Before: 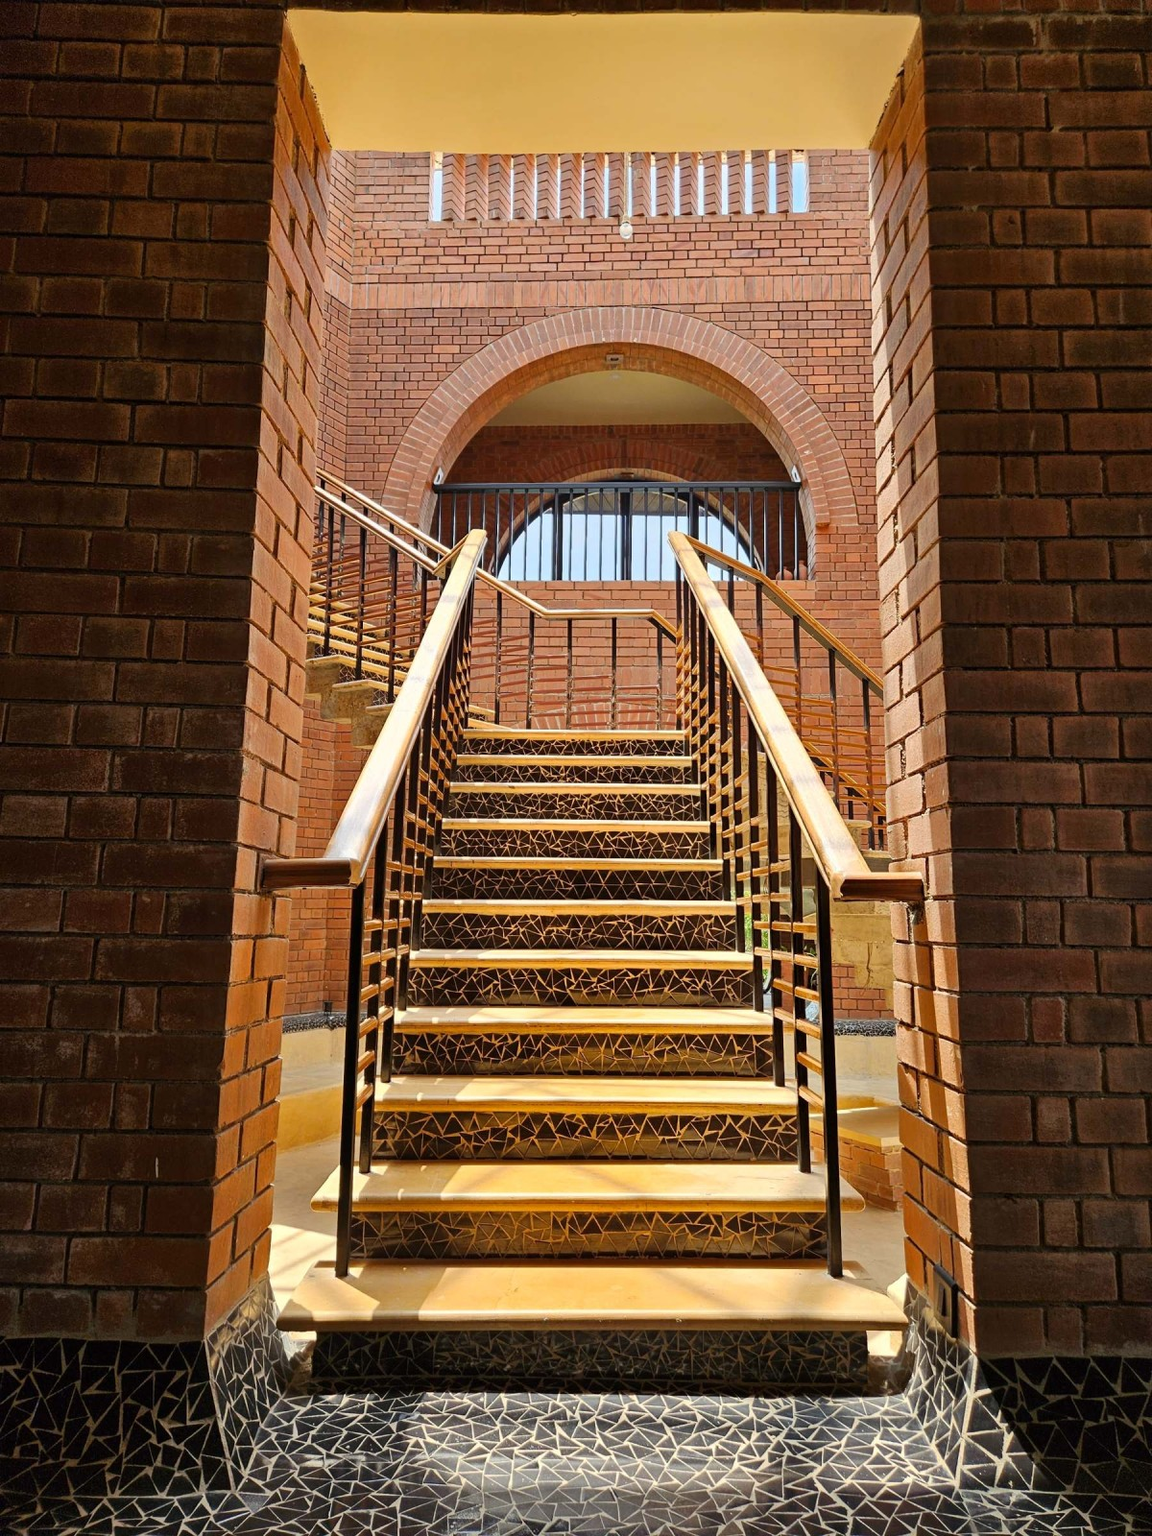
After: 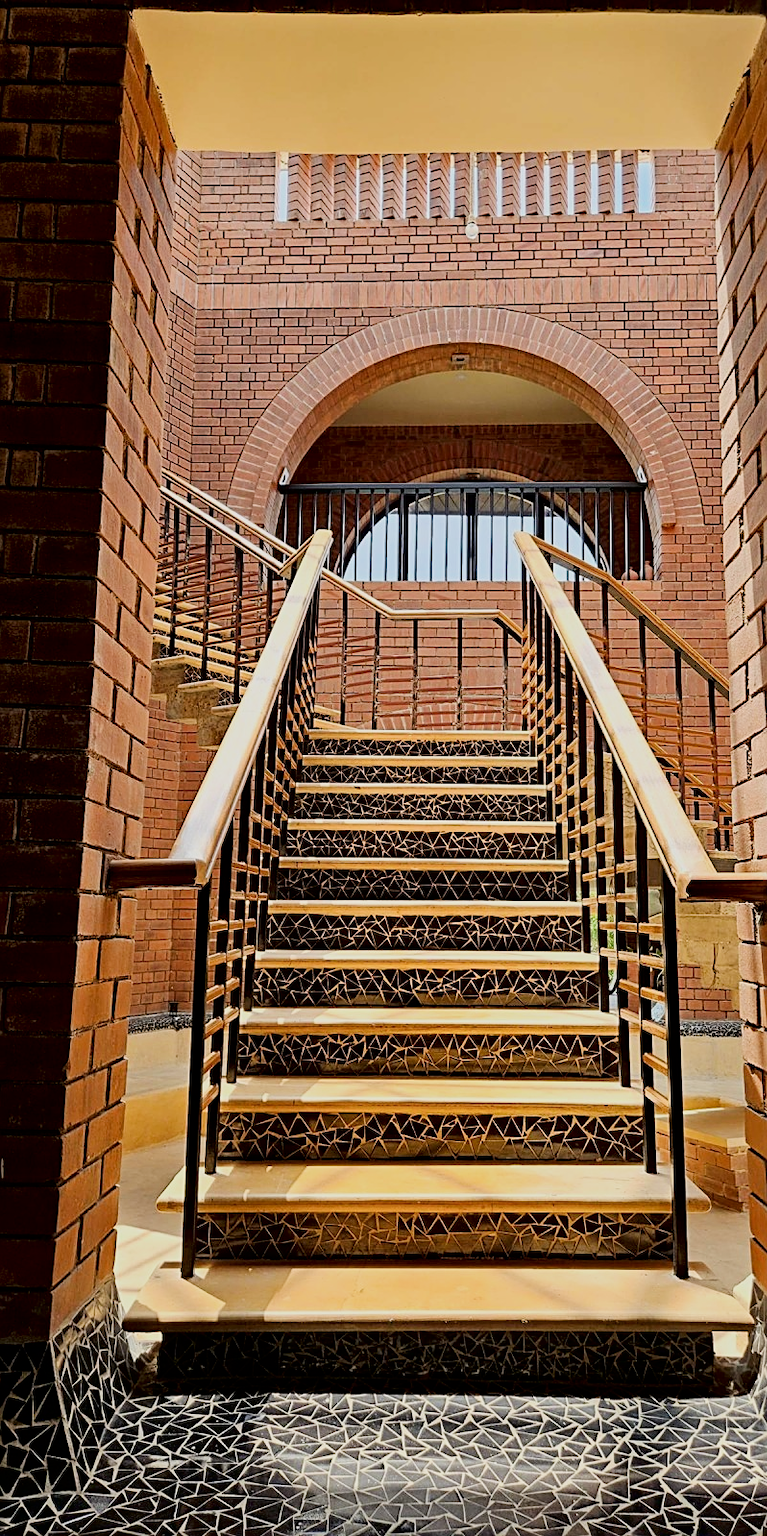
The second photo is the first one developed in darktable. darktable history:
filmic rgb: black relative exposure -7.65 EV, white relative exposure 4.56 EV, hardness 3.61
sharpen: on, module defaults
crop and rotate: left 13.436%, right 19.945%
tone curve: curves: ch0 [(0, 0) (0.118, 0.034) (0.182, 0.124) (0.265, 0.214) (0.504, 0.508) (0.783, 0.825) (1, 1)], color space Lab, independent channels, preserve colors none
